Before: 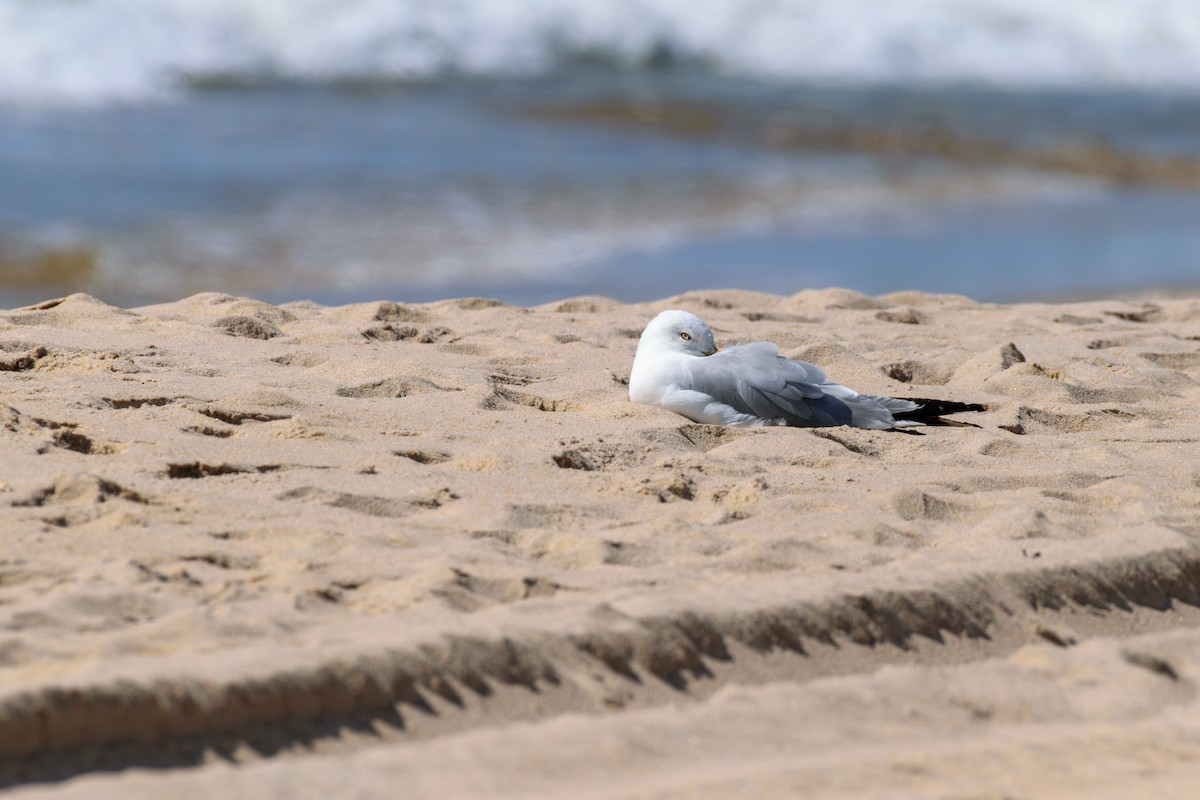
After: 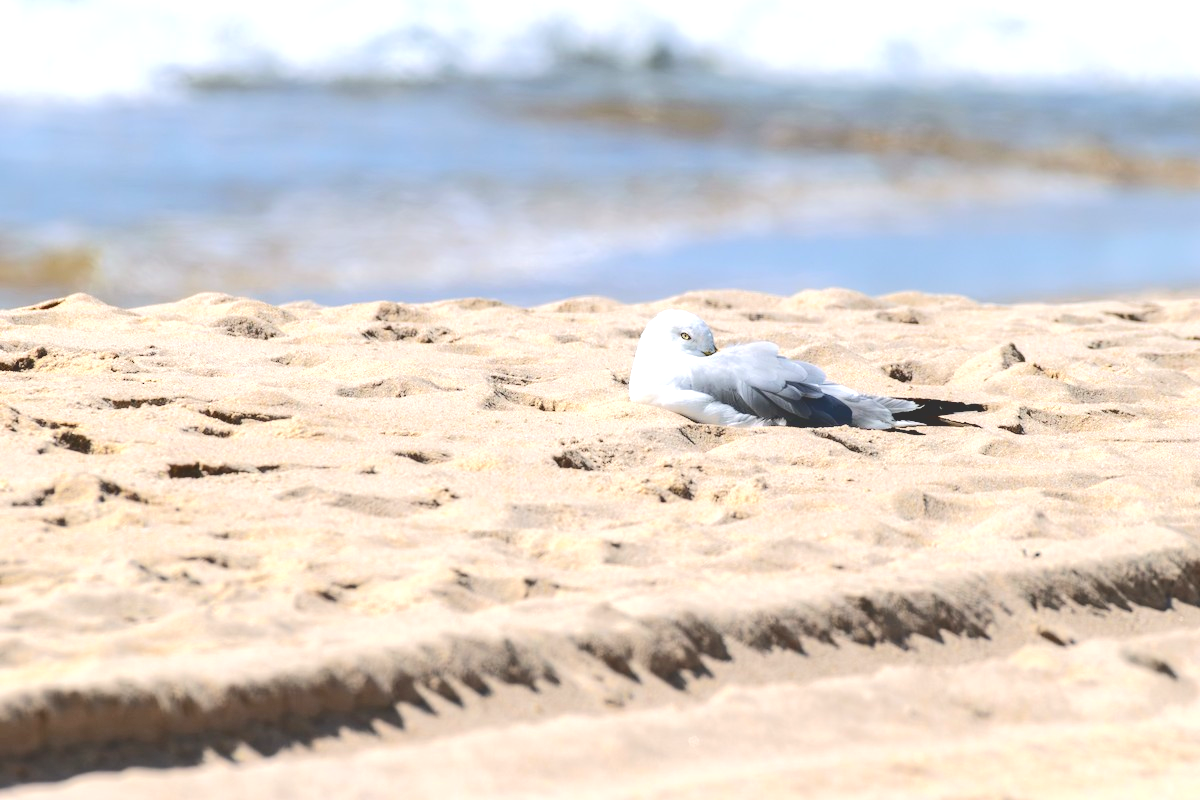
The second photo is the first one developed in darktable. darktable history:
exposure: black level correction 0, exposure 0.893 EV, compensate exposure bias true, compensate highlight preservation false
tone curve: curves: ch0 [(0, 0) (0.003, 0.195) (0.011, 0.196) (0.025, 0.196) (0.044, 0.196) (0.069, 0.196) (0.1, 0.196) (0.136, 0.197) (0.177, 0.207) (0.224, 0.224) (0.277, 0.268) (0.335, 0.336) (0.399, 0.424) (0.468, 0.533) (0.543, 0.632) (0.623, 0.715) (0.709, 0.789) (0.801, 0.85) (0.898, 0.906) (1, 1)], color space Lab, independent channels, preserve colors none
